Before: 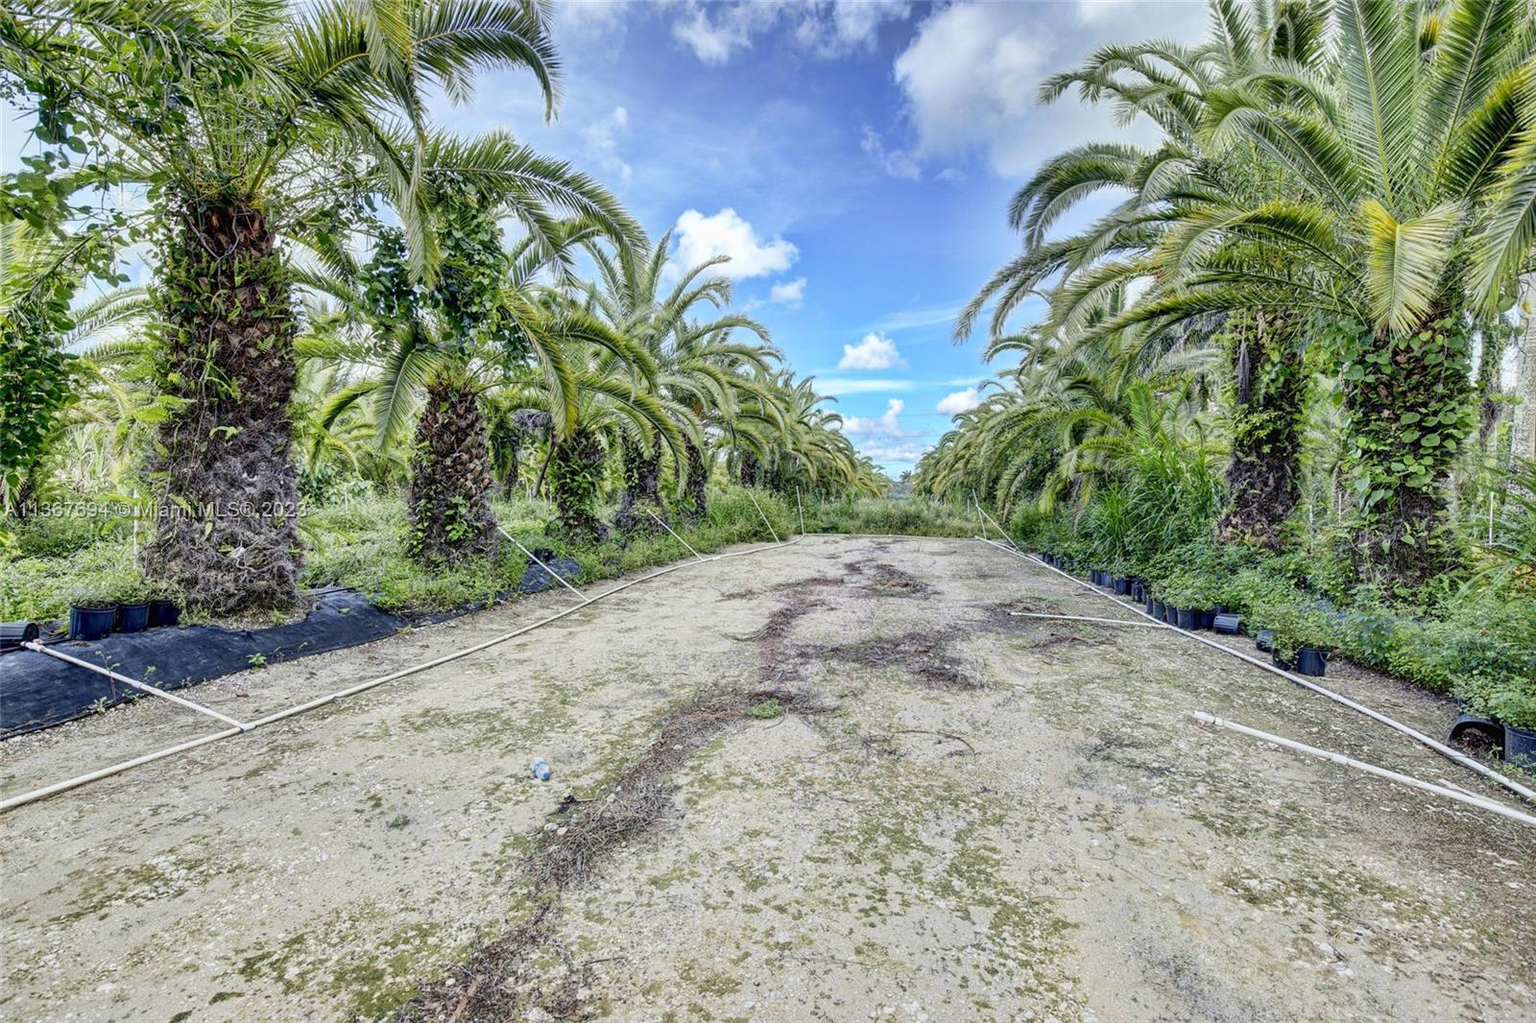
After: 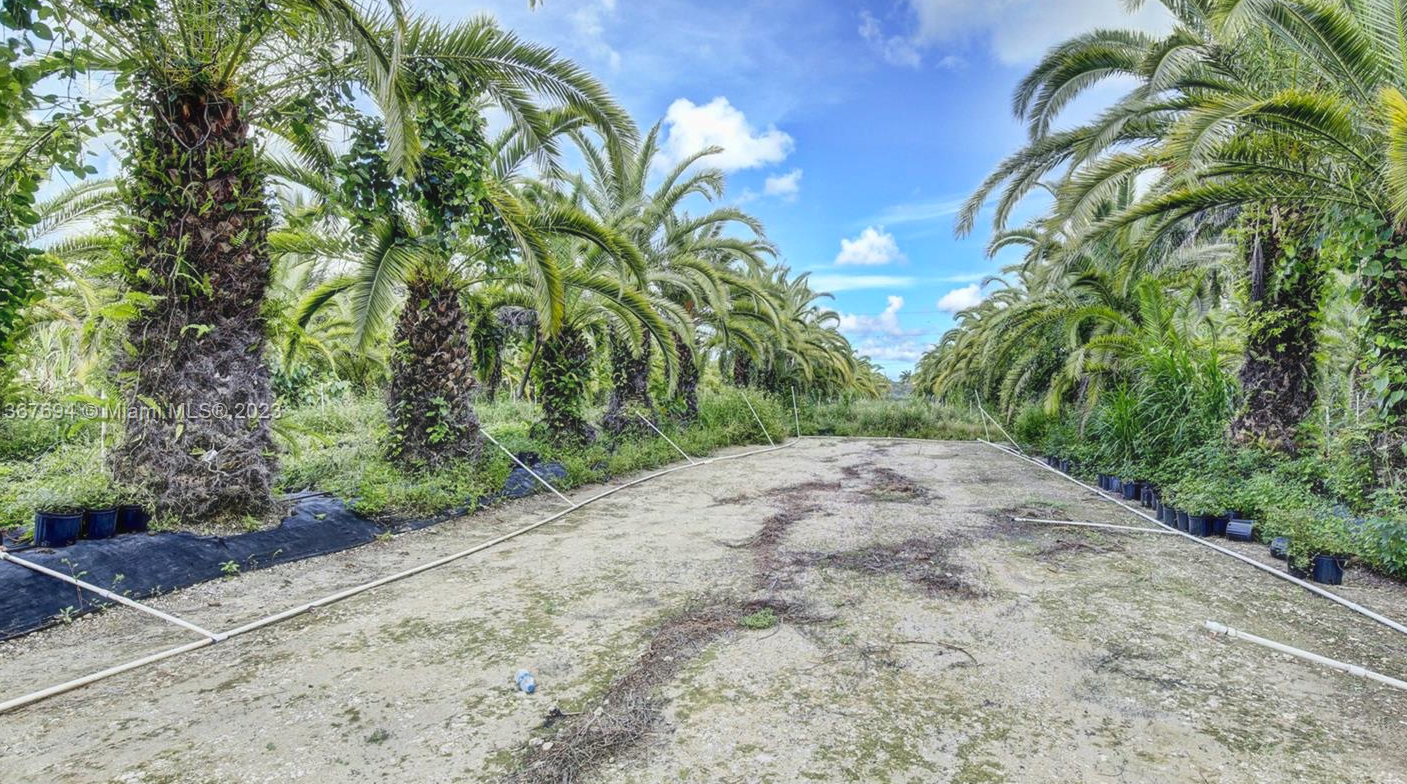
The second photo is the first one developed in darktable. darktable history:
crop and rotate: left 2.425%, top 11.305%, right 9.6%, bottom 15.08%
haze removal: strength -0.05
contrast brightness saturation: saturation 0.1
